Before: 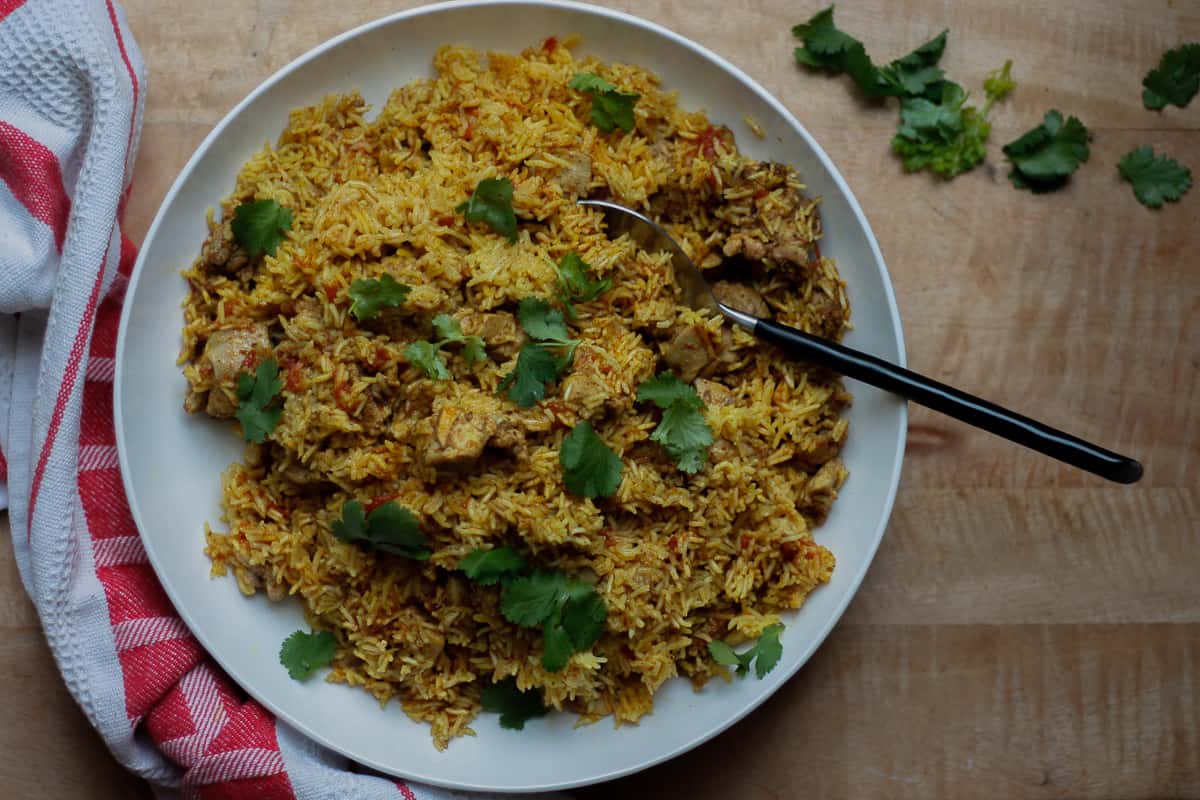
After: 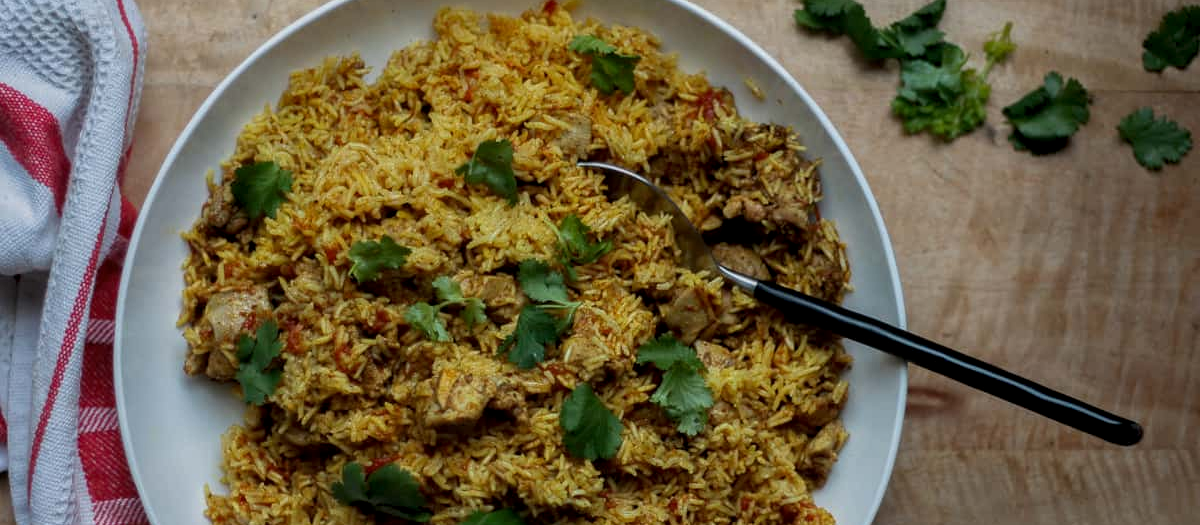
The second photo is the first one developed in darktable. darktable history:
local contrast: on, module defaults
crop and rotate: top 4.848%, bottom 29.503%
